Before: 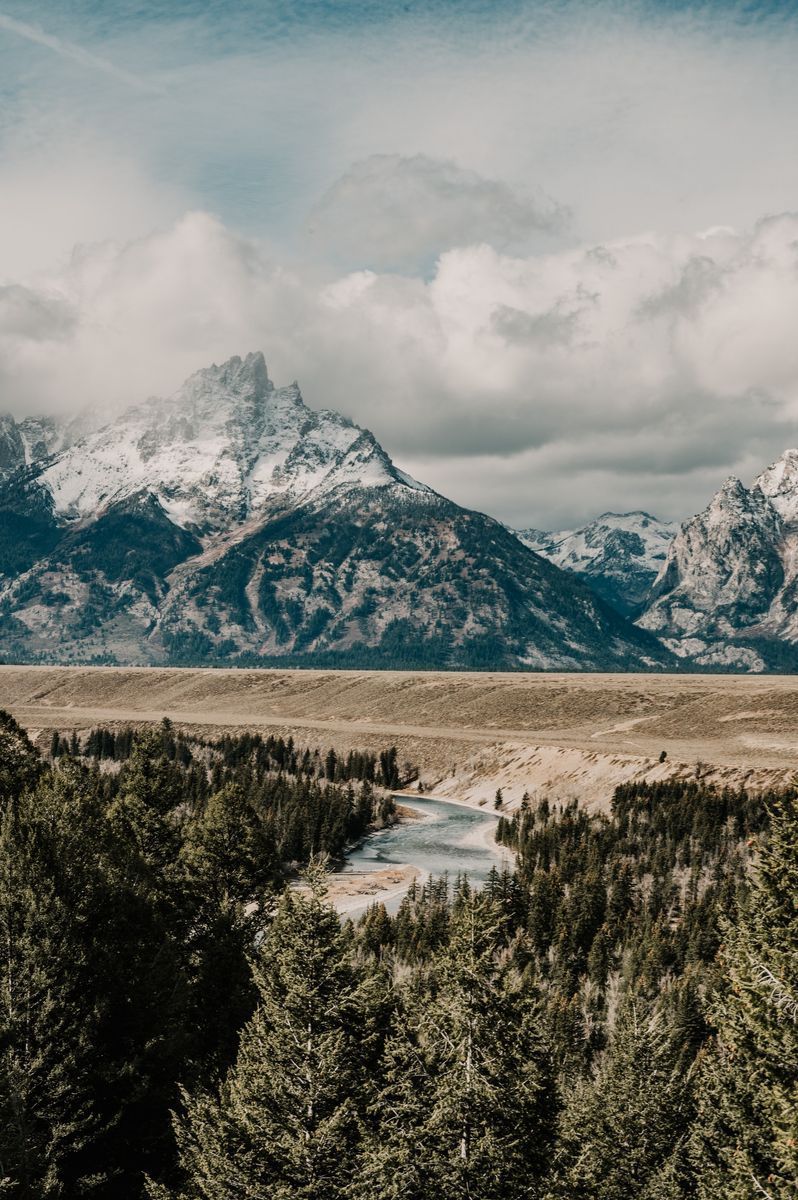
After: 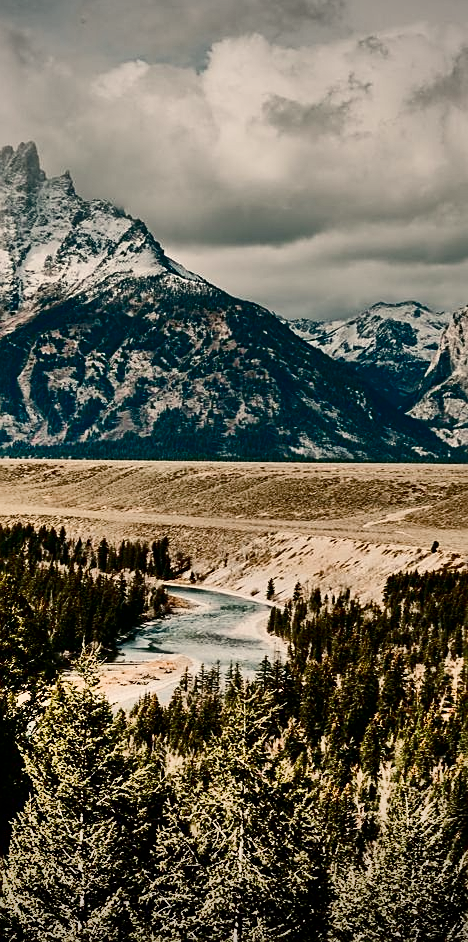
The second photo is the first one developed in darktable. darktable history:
contrast brightness saturation: contrast 0.235, brightness -0.226, saturation 0.136
sharpen: on, module defaults
shadows and highlights: shadows 73.79, highlights -61.14, soften with gaussian
crop and rotate: left 28.604%, top 17.513%, right 12.683%, bottom 3.914%
vignetting: fall-off start 71.48%, center (0.039, -0.085)
color balance rgb: highlights gain › chroma 3.087%, highlights gain › hue 75.44°, perceptual saturation grading › global saturation 20%, perceptual saturation grading › highlights -50.292%, perceptual saturation grading › shadows 30.039%, global vibrance 20%
